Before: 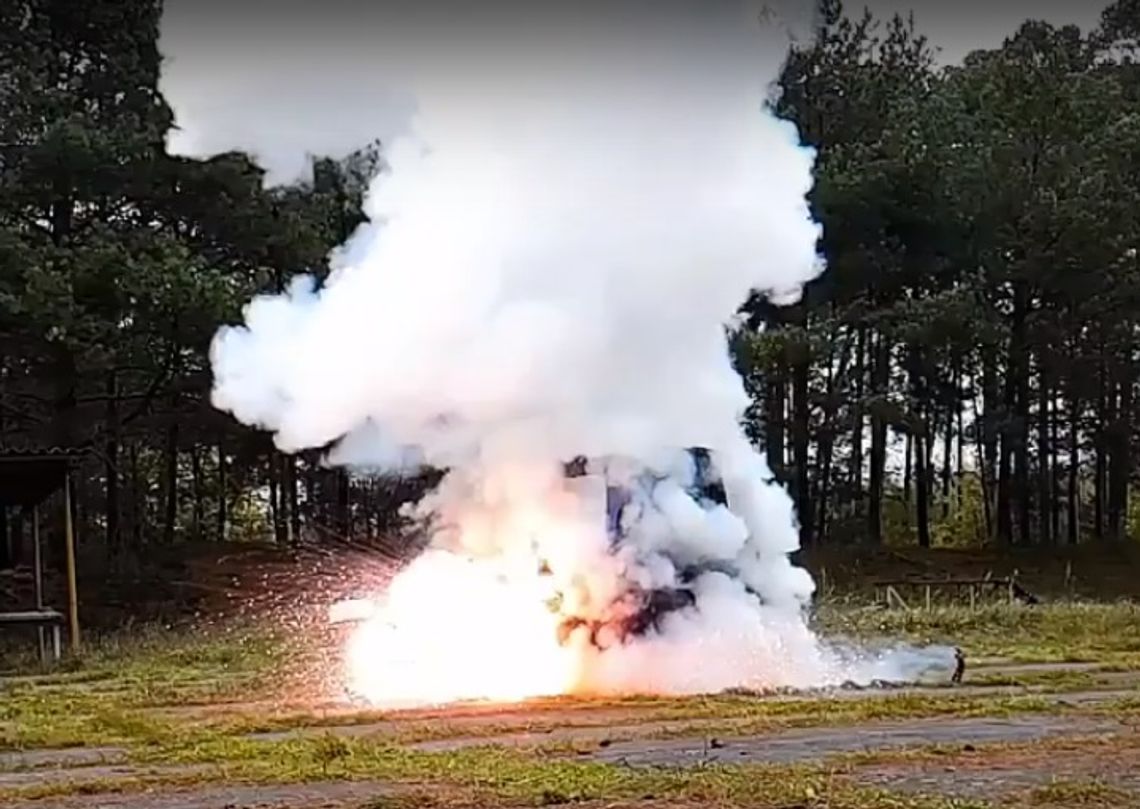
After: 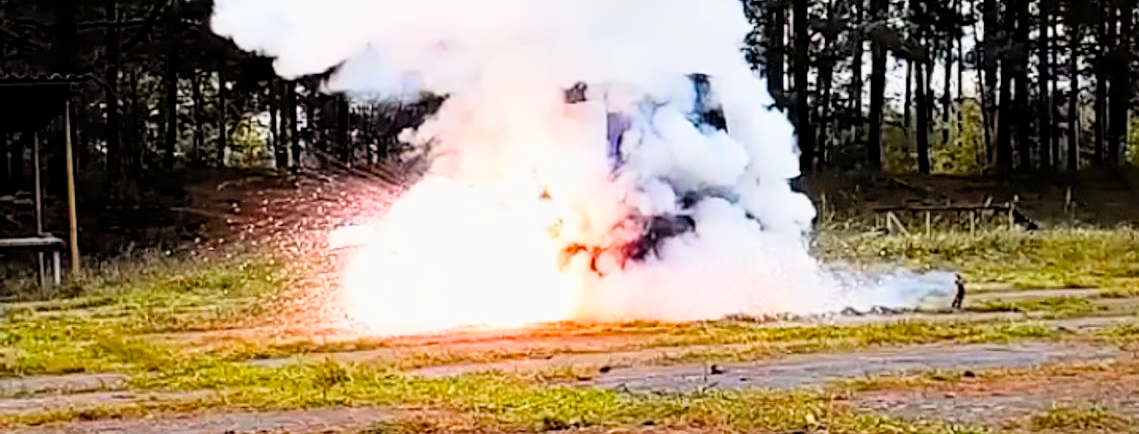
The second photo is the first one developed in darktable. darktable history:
crop and rotate: top 46.27%, right 0.066%
filmic rgb: black relative exposure -7.78 EV, white relative exposure 4.36 EV, target black luminance 0%, hardness 3.75, latitude 50.73%, contrast 1.079, highlights saturation mix 9.47%, shadows ↔ highlights balance -0.269%, add noise in highlights 0.101, color science v4 (2020), iterations of high-quality reconstruction 0, type of noise poissonian
exposure: black level correction 0, exposure 1.001 EV, compensate exposure bias true, compensate highlight preservation false
